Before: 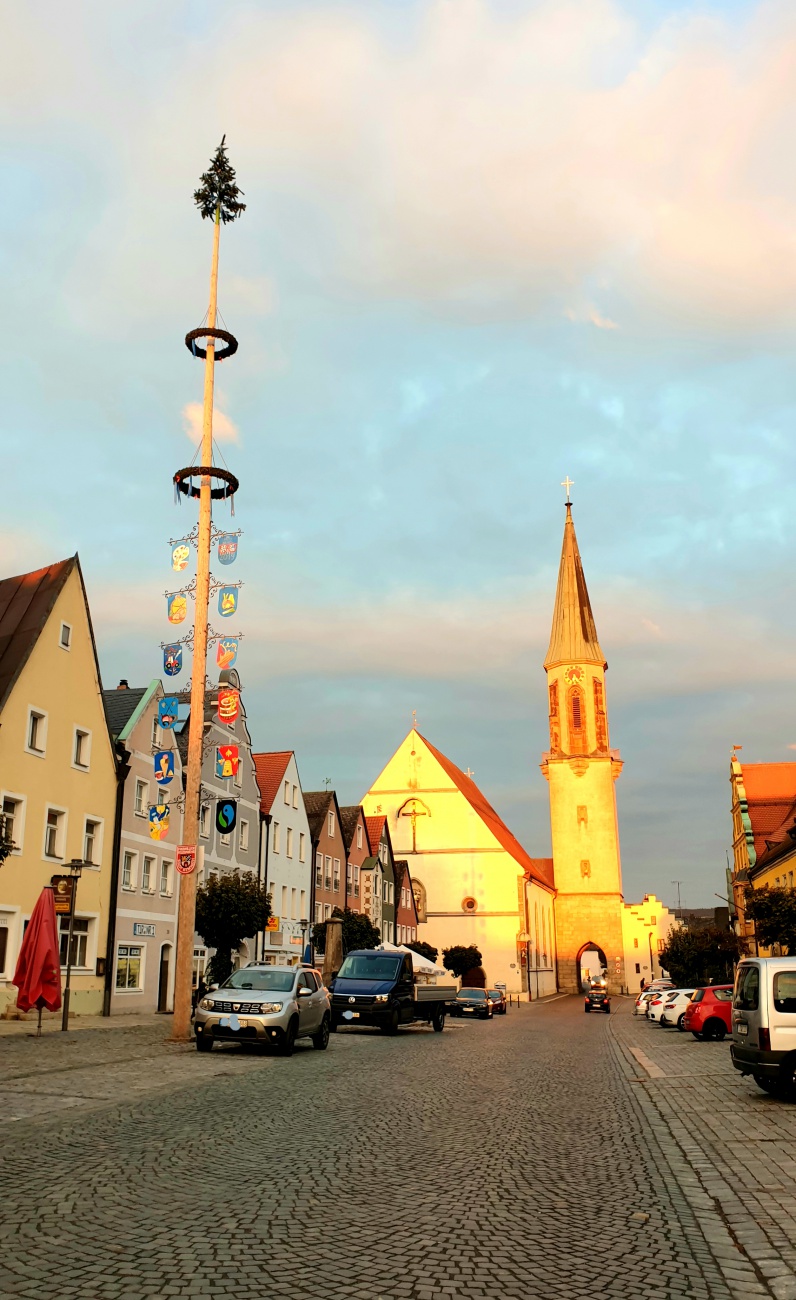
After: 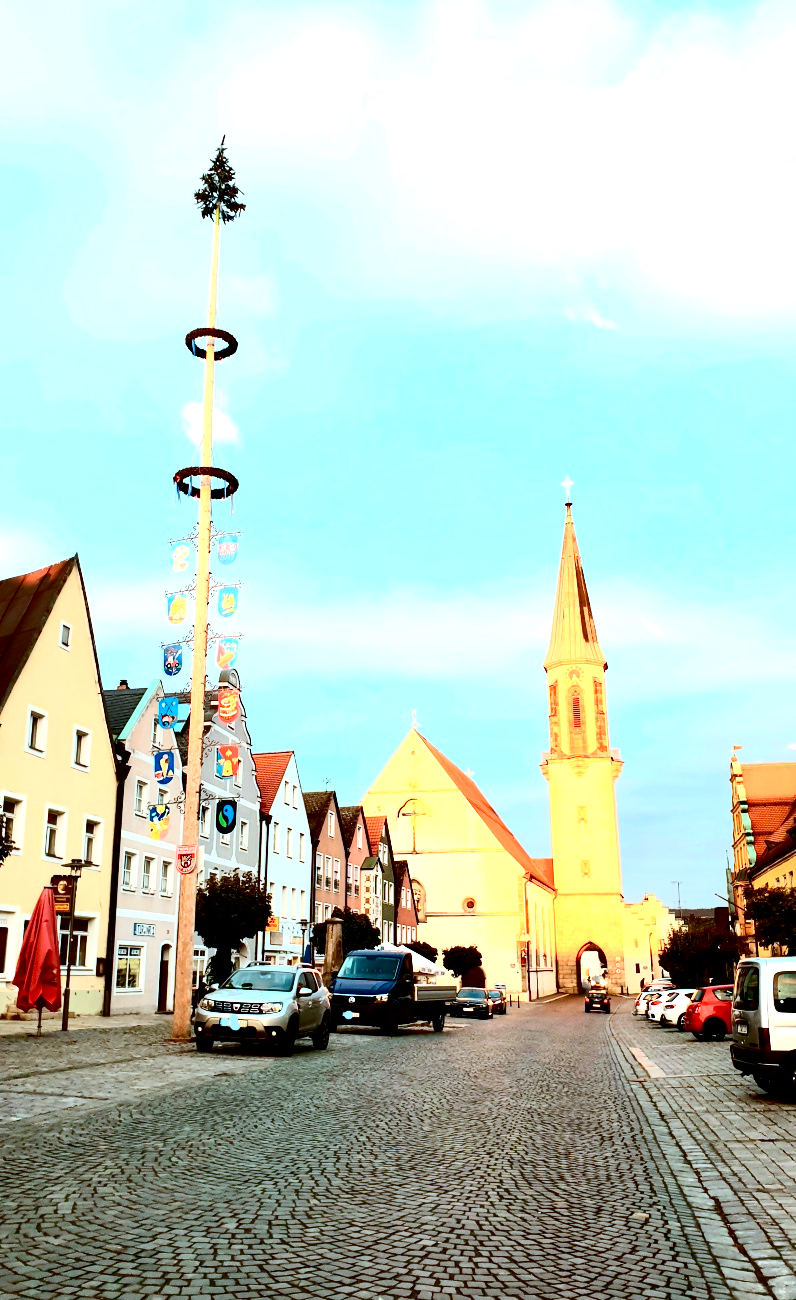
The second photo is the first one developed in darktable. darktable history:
color correction: highlights a* -9.72, highlights b* -21.84
contrast brightness saturation: contrast 0.282
exposure: black level correction 0.01, exposure 1 EV, compensate highlight preservation false
